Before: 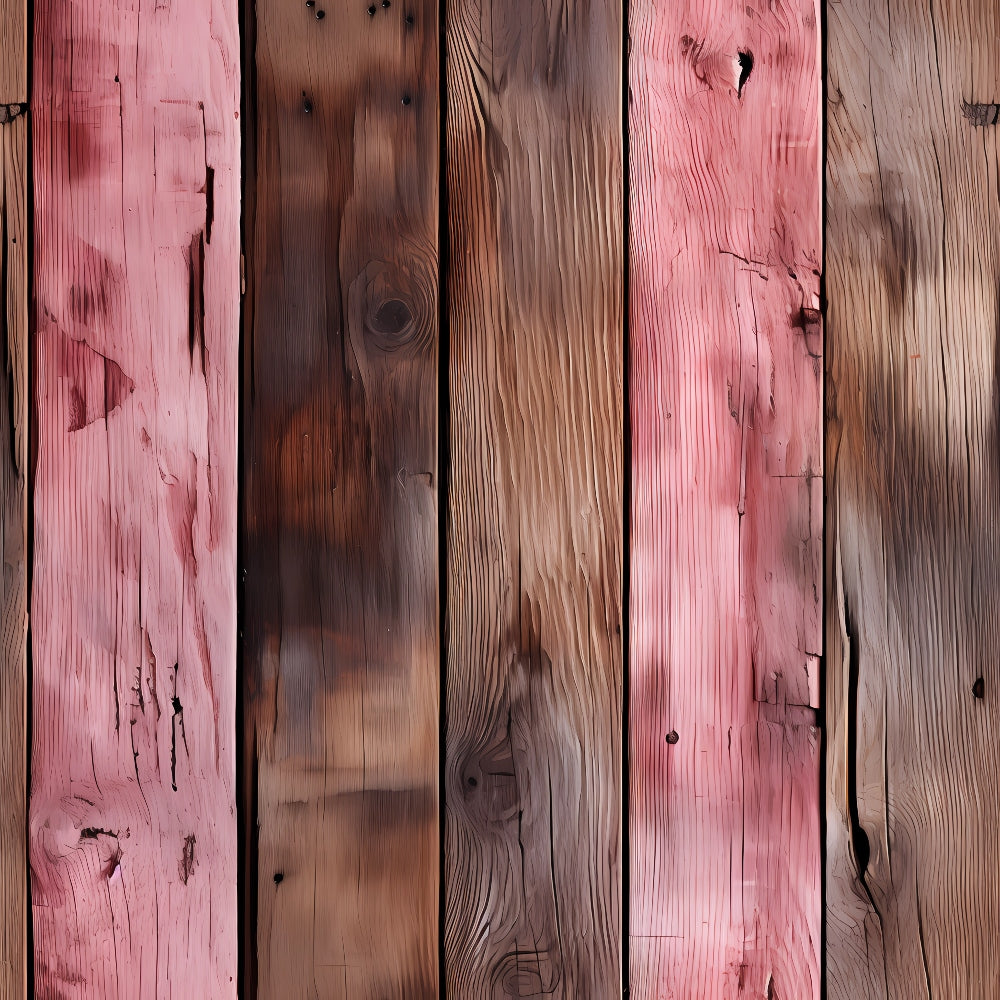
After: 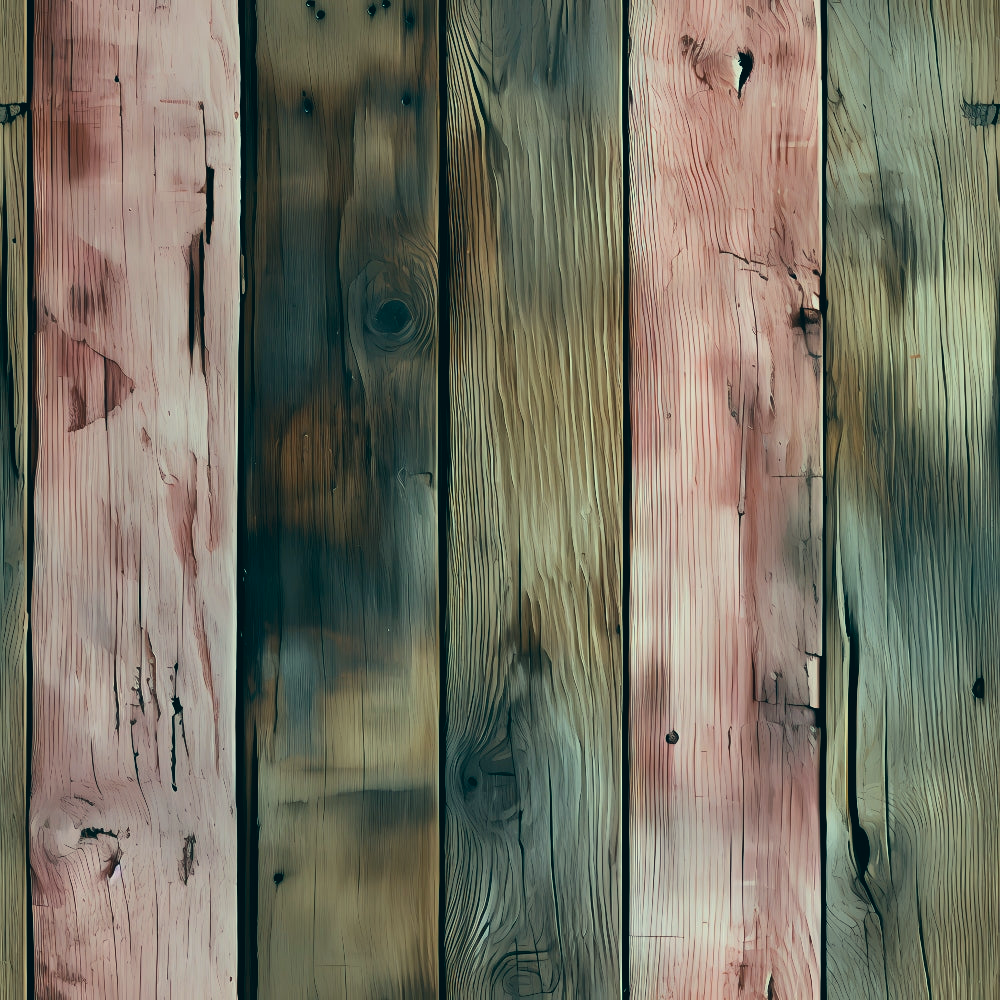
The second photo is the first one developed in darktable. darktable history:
color correction: highlights a* -20.05, highlights b* 9.8, shadows a* -20.43, shadows b* -10.56
